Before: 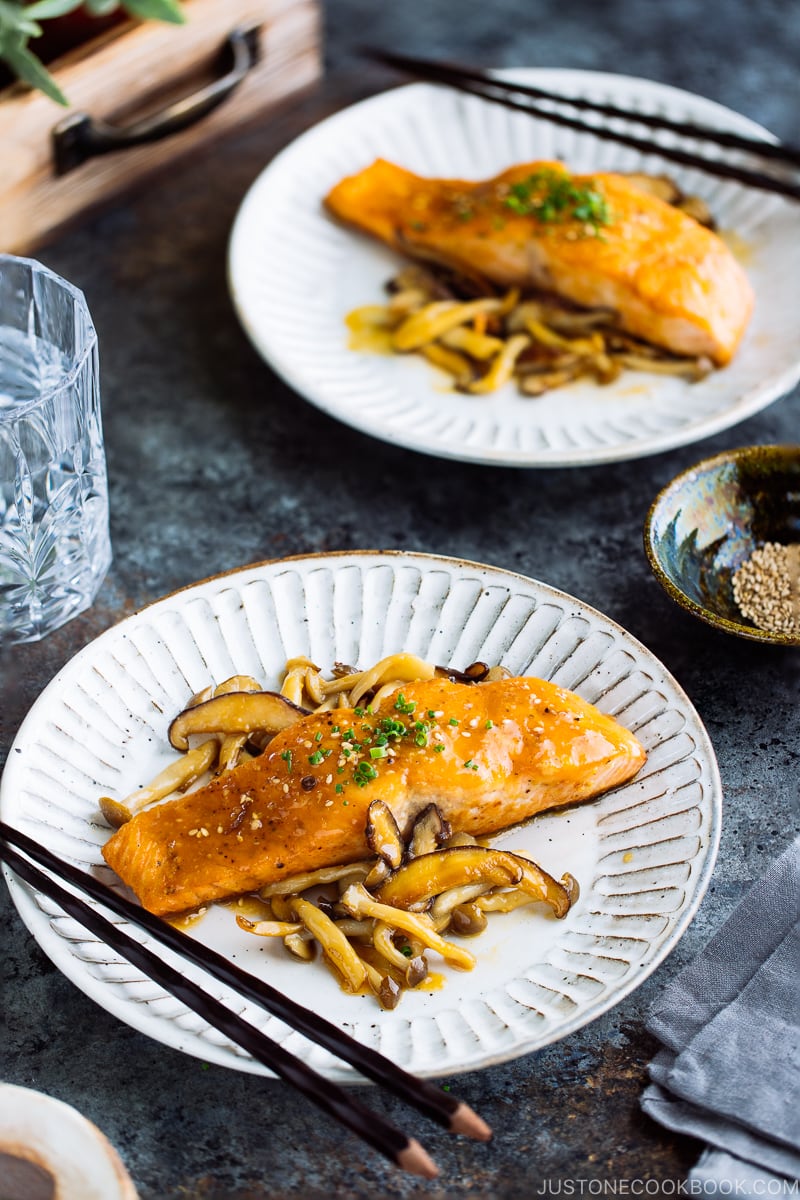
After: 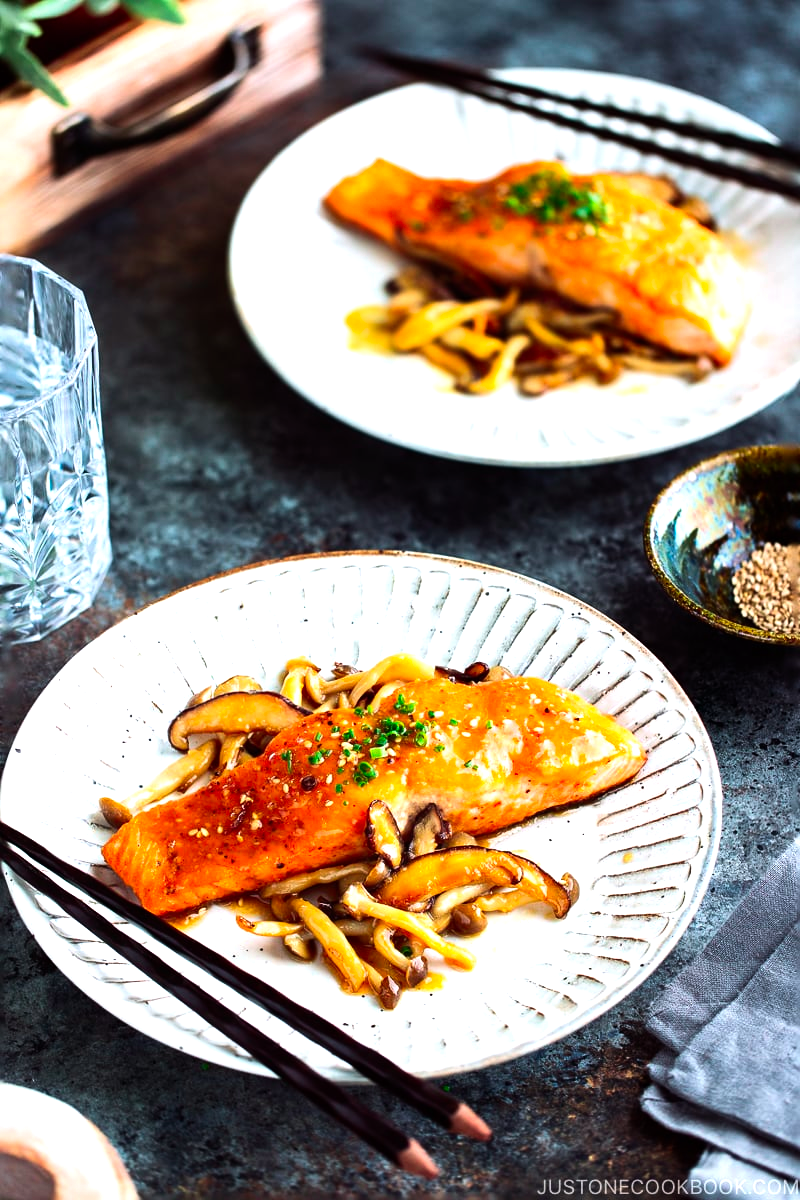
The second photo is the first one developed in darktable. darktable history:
color contrast: green-magenta contrast 1.73, blue-yellow contrast 1.15
tone equalizer: -8 EV -0.75 EV, -7 EV -0.7 EV, -6 EV -0.6 EV, -5 EV -0.4 EV, -3 EV 0.4 EV, -2 EV 0.6 EV, -1 EV 0.7 EV, +0 EV 0.75 EV, edges refinement/feathering 500, mask exposure compensation -1.57 EV, preserve details no
